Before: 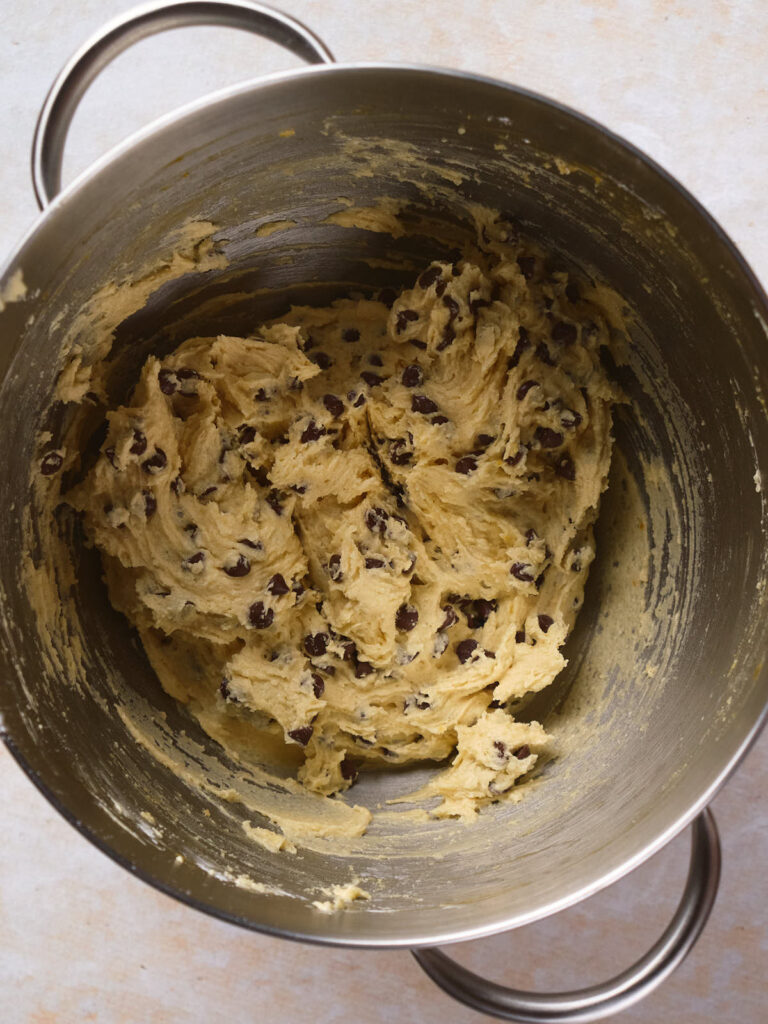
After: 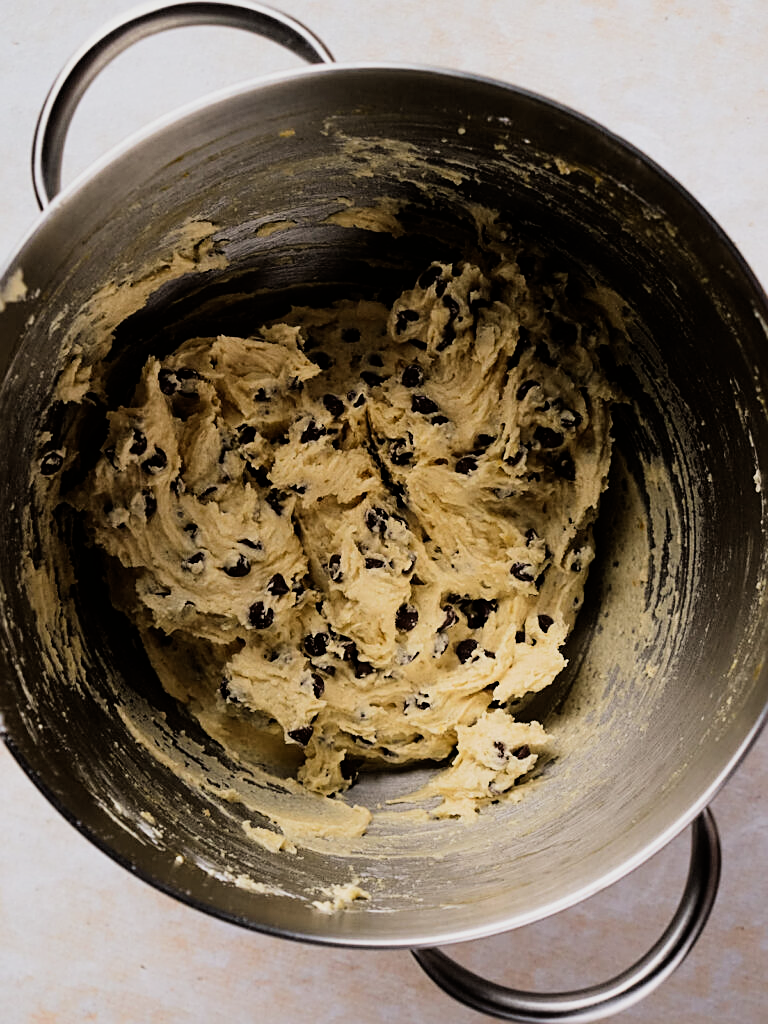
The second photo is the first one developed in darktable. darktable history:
sharpen: on, module defaults
filmic rgb: black relative exposure -5.06 EV, white relative exposure 3.98 EV, threshold 2.95 EV, hardness 2.89, contrast 1.393, highlights saturation mix -30.3%, enable highlight reconstruction true
